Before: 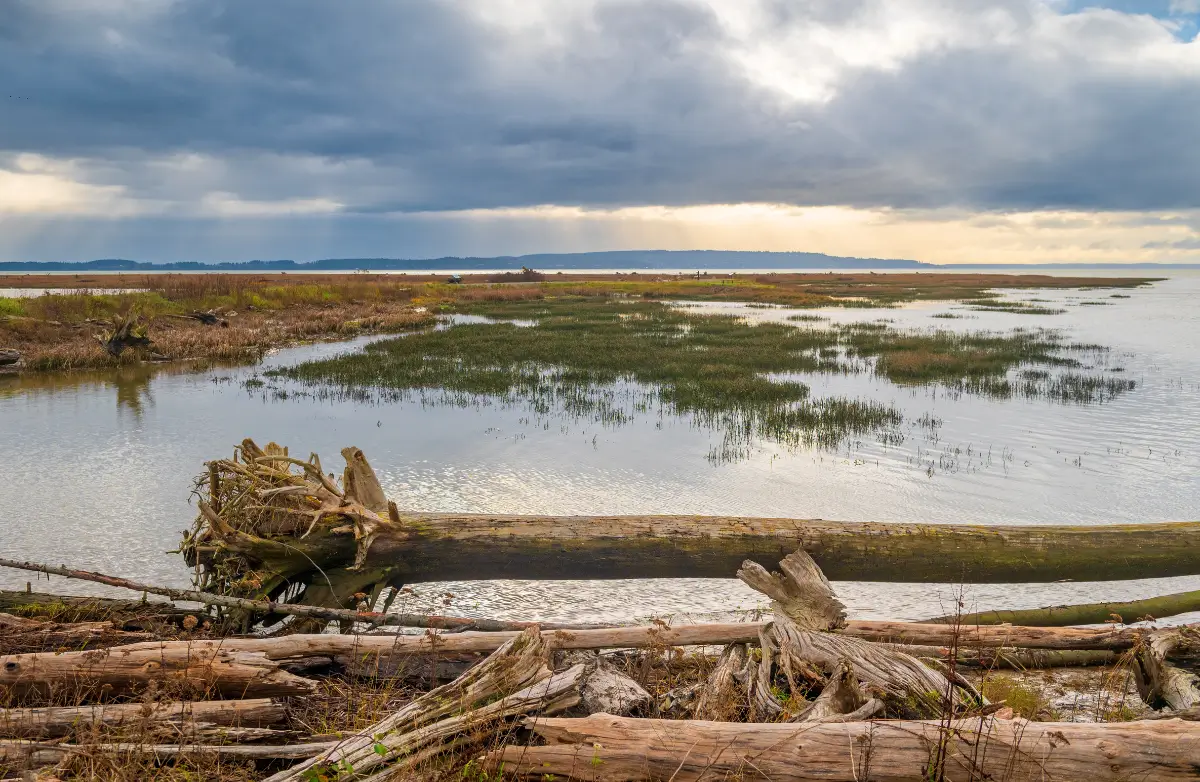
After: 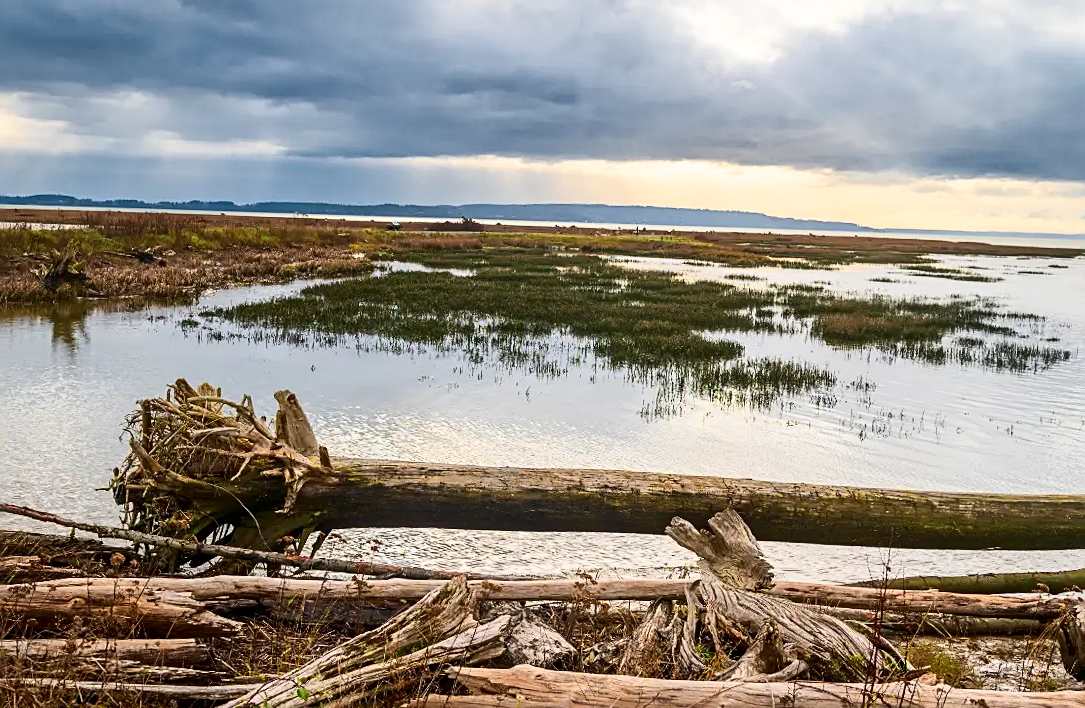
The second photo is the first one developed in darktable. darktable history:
contrast brightness saturation: contrast 0.281
crop and rotate: angle -1.99°, left 3.129%, top 3.964%, right 1.633%, bottom 0.679%
sharpen: on, module defaults
